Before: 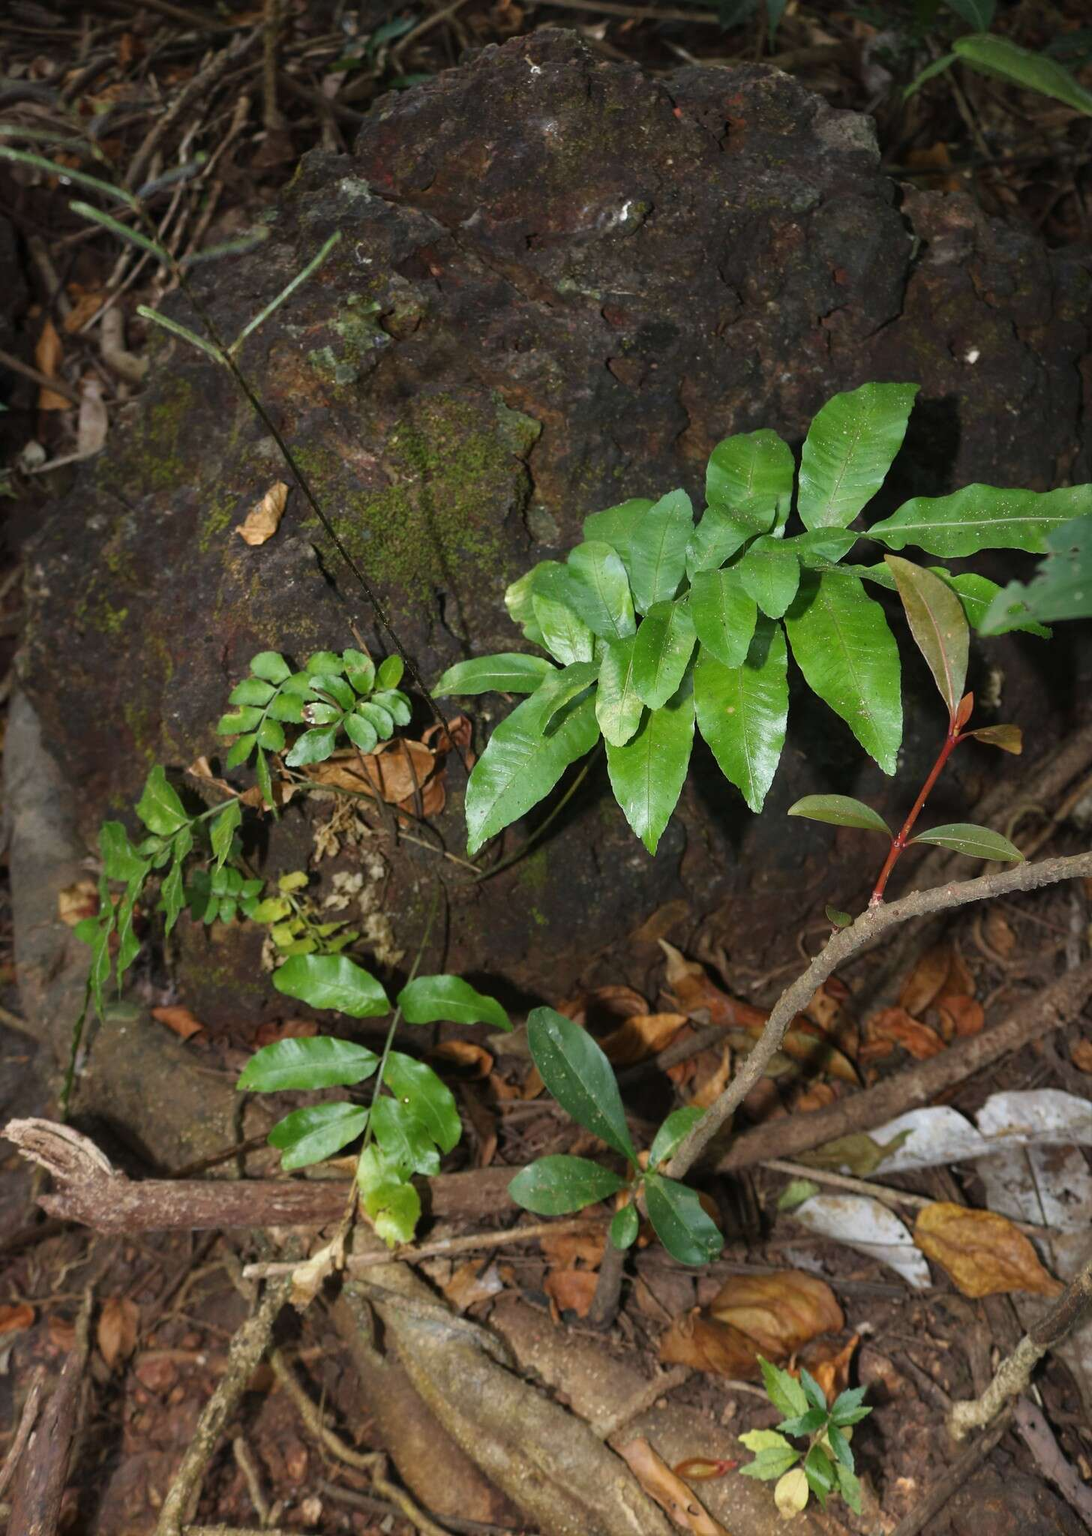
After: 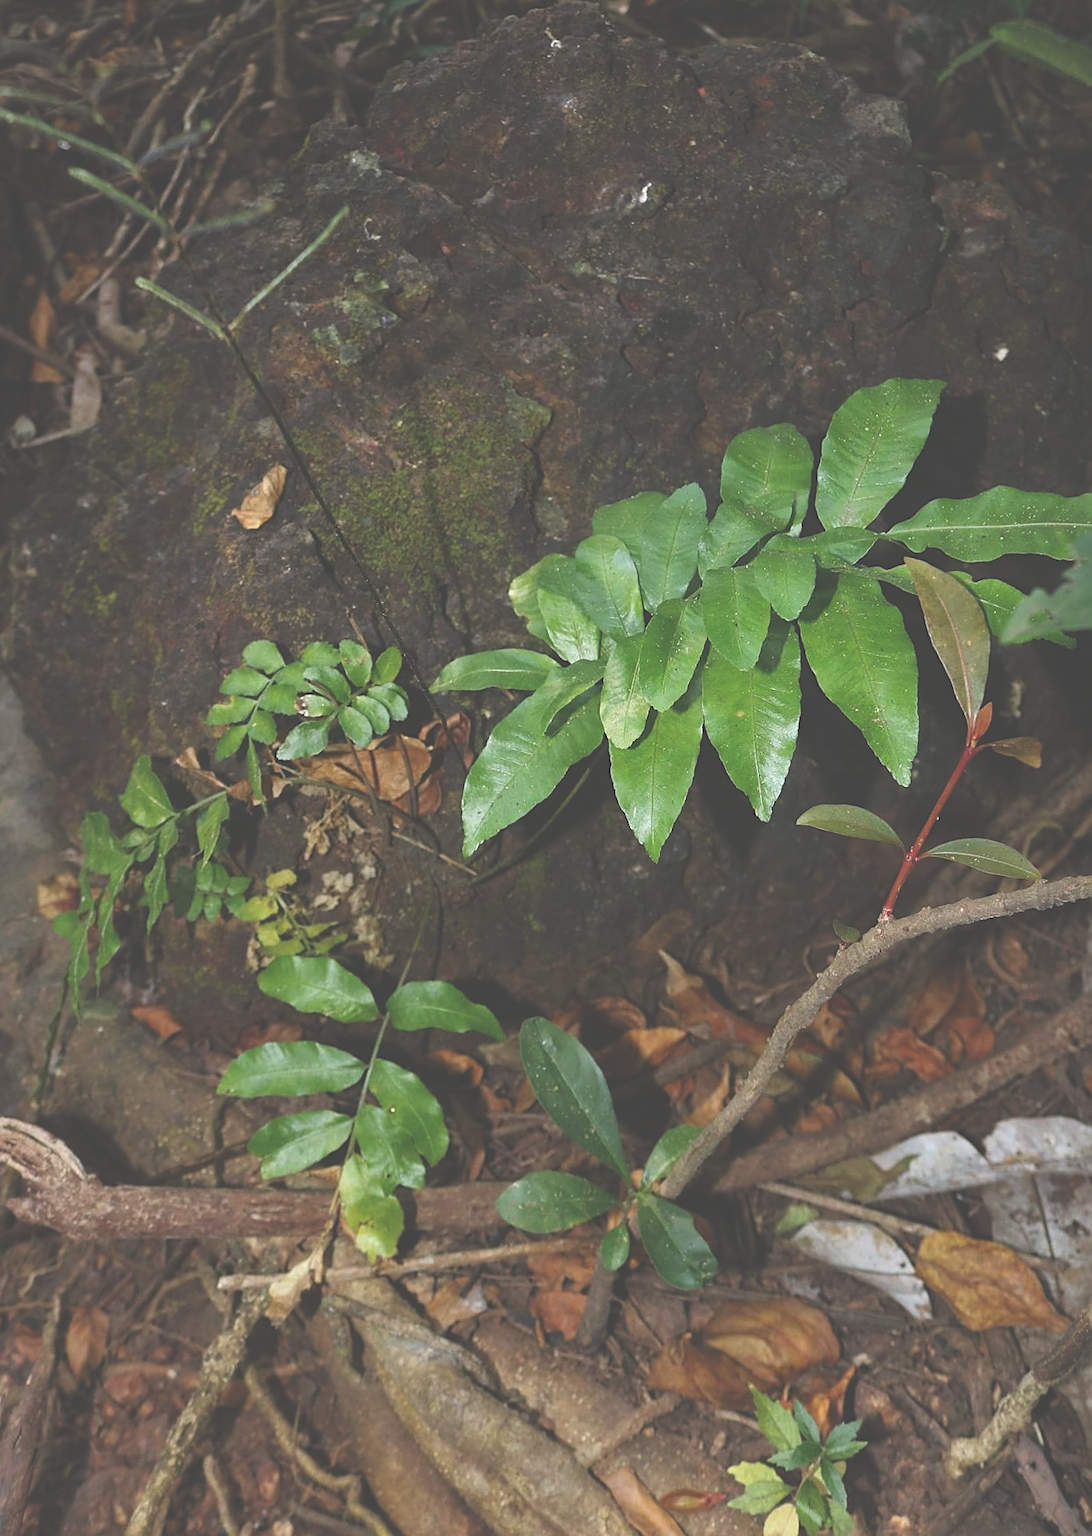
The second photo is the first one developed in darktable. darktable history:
sharpen: on, module defaults
exposure: black level correction -0.062, exposure -0.05 EV, compensate exposure bias true, compensate highlight preservation false
crop and rotate: angle -1.57°
